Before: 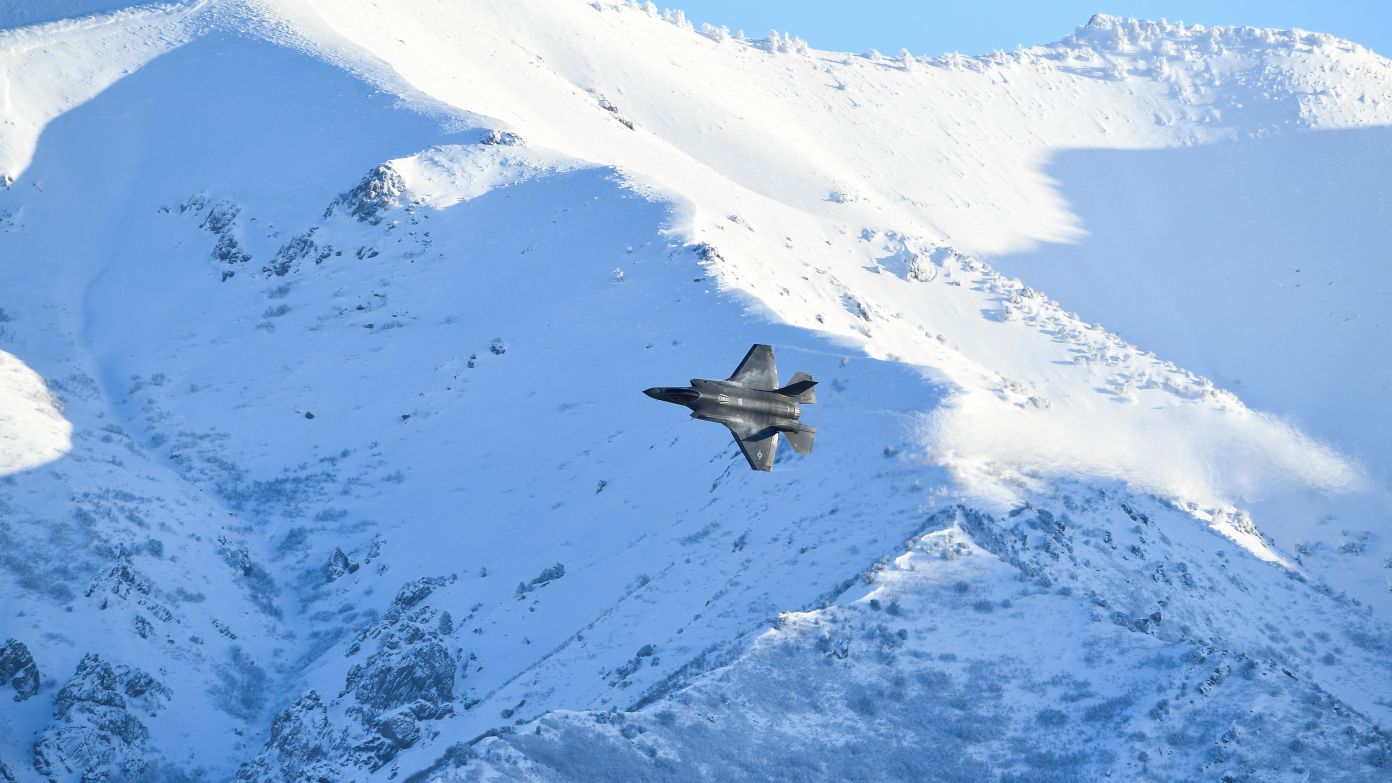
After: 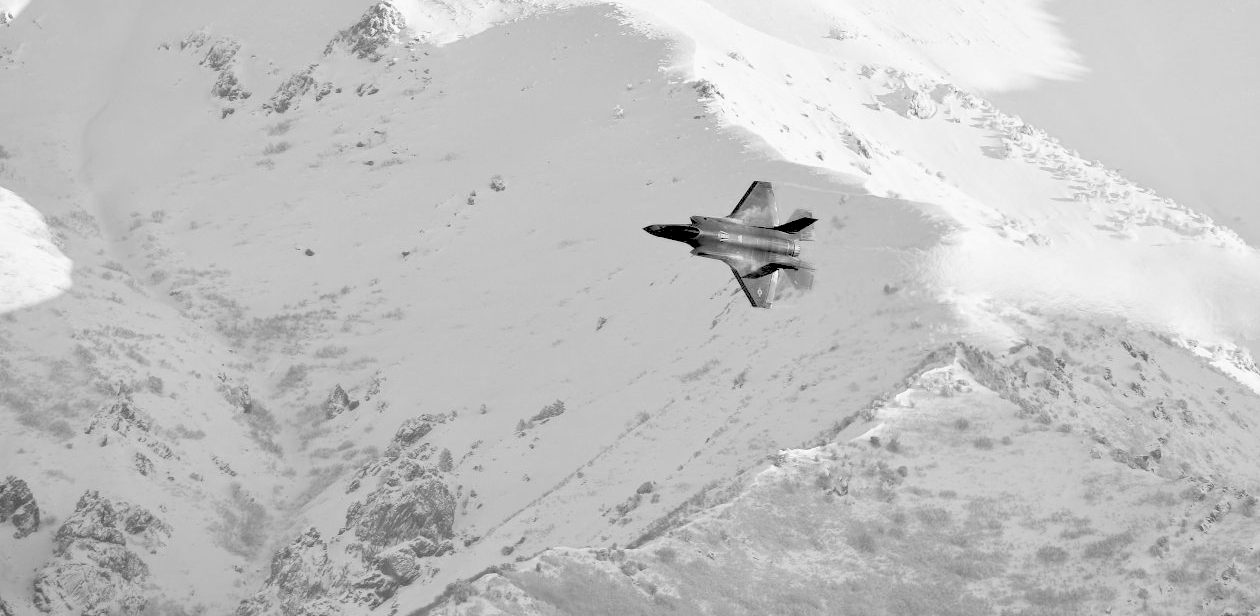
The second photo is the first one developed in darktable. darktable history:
crop: top 20.916%, right 9.437%, bottom 0.316%
monochrome: on, module defaults
color calibration: output gray [0.31, 0.36, 0.33, 0], gray › normalize channels true, illuminant same as pipeline (D50), adaptation XYZ, x 0.346, y 0.359, gamut compression 0
rgb levels: levels [[0.027, 0.429, 0.996], [0, 0.5, 1], [0, 0.5, 1]]
